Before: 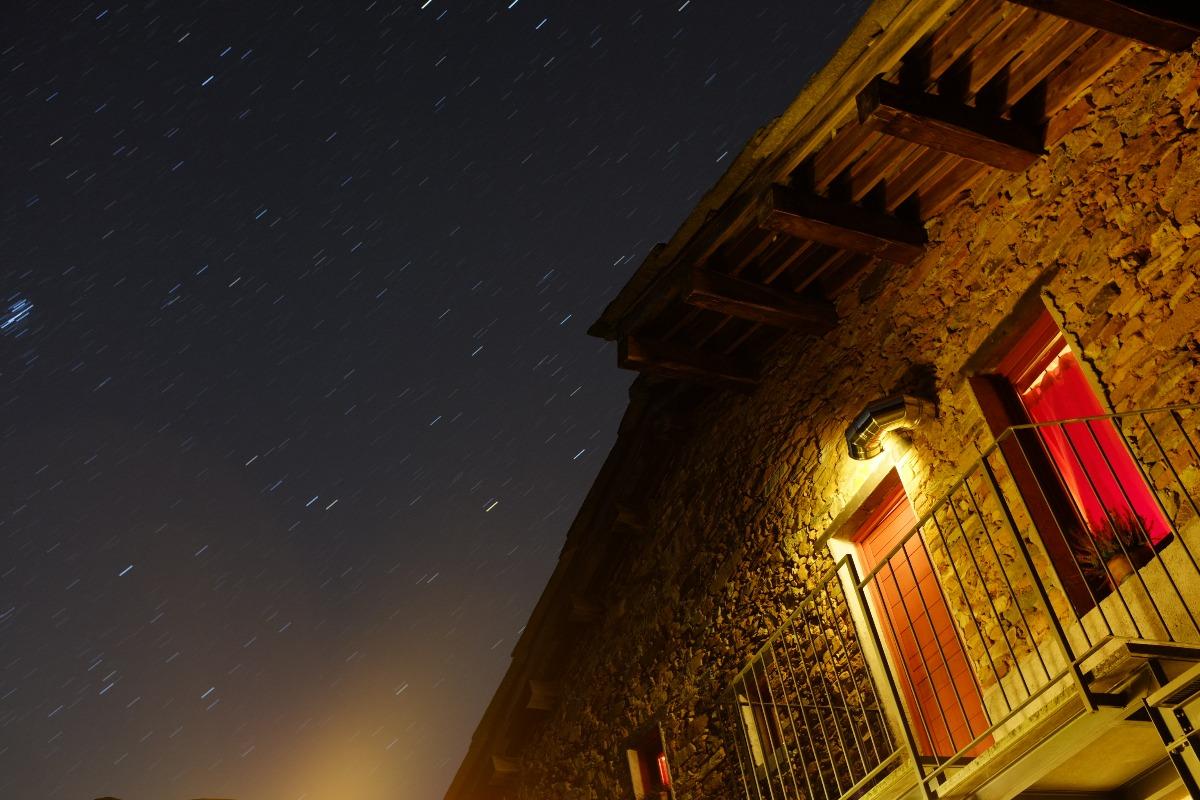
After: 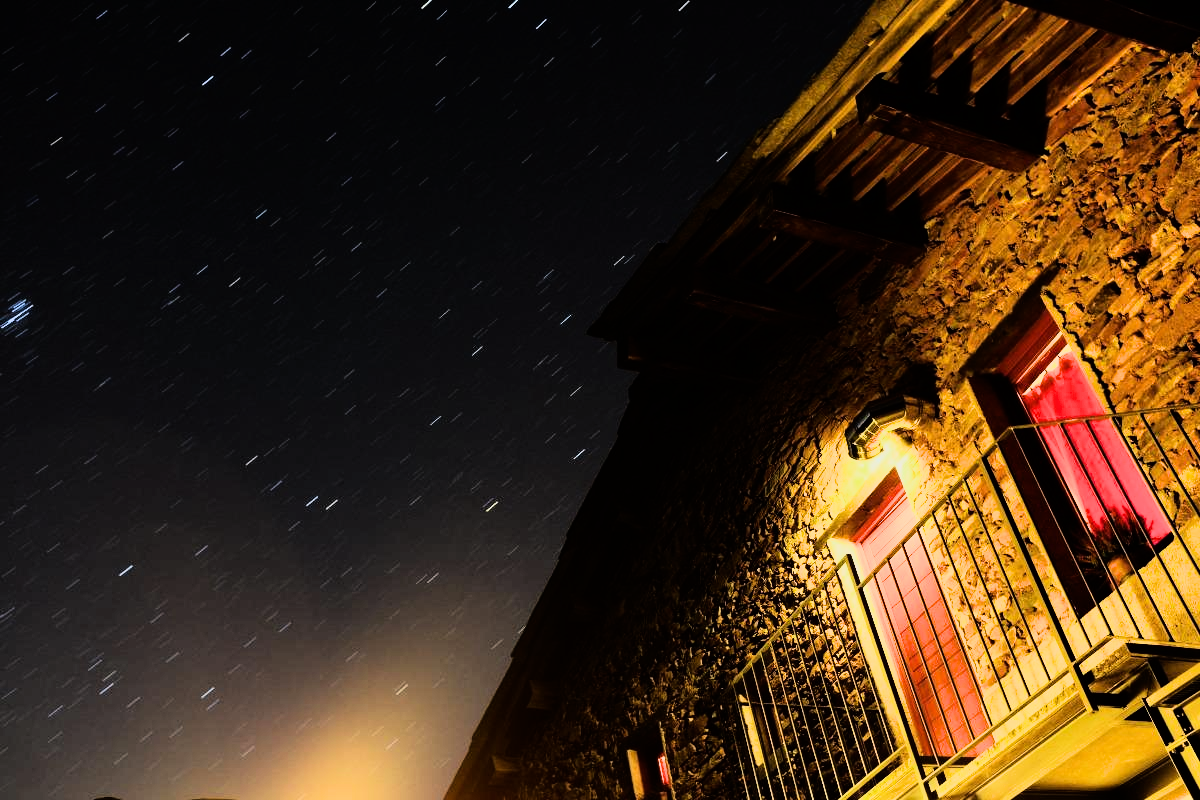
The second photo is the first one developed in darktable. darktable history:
rgb curve: curves: ch0 [(0, 0) (0.21, 0.15) (0.24, 0.21) (0.5, 0.75) (0.75, 0.96) (0.89, 0.99) (1, 1)]; ch1 [(0, 0.02) (0.21, 0.13) (0.25, 0.2) (0.5, 0.67) (0.75, 0.9) (0.89, 0.97) (1, 1)]; ch2 [(0, 0.02) (0.21, 0.13) (0.25, 0.2) (0.5, 0.67) (0.75, 0.9) (0.89, 0.97) (1, 1)], compensate middle gray true
filmic rgb: black relative exposure -11.35 EV, white relative exposure 3.22 EV, hardness 6.76, color science v6 (2022)
